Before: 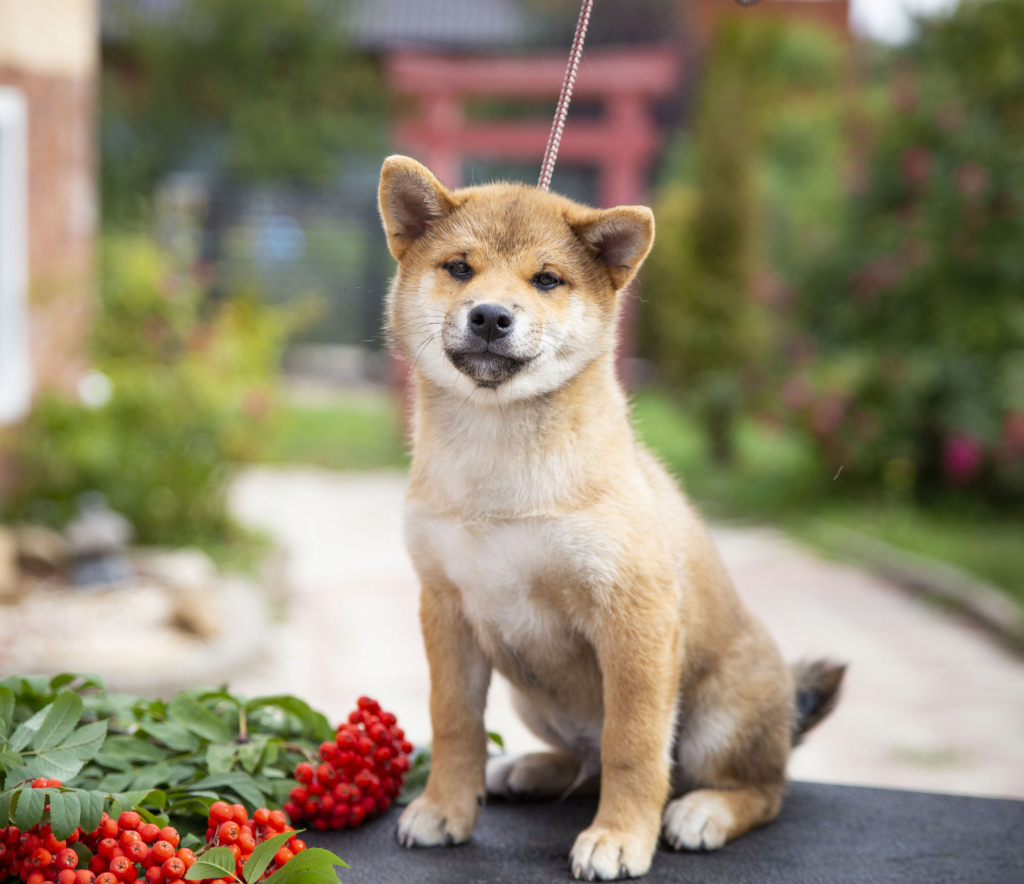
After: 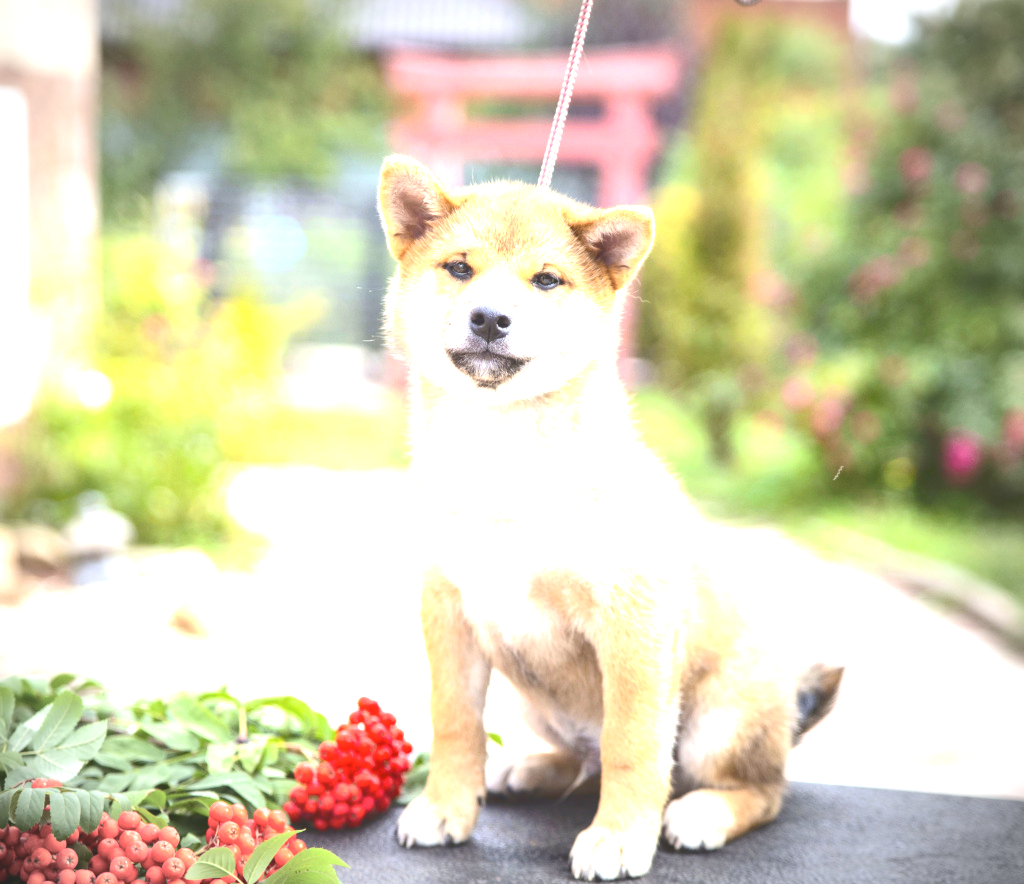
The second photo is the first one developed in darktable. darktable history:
exposure: black level correction 0, exposure 1.997 EV, compensate exposure bias true, compensate highlight preservation false
vignetting: automatic ratio true
tone curve: curves: ch0 [(0, 0) (0.003, 0.224) (0.011, 0.229) (0.025, 0.234) (0.044, 0.242) (0.069, 0.249) (0.1, 0.256) (0.136, 0.265) (0.177, 0.285) (0.224, 0.304) (0.277, 0.337) (0.335, 0.385) (0.399, 0.435) (0.468, 0.507) (0.543, 0.59) (0.623, 0.674) (0.709, 0.763) (0.801, 0.852) (0.898, 0.931) (1, 1)], color space Lab, independent channels, preserve colors none
